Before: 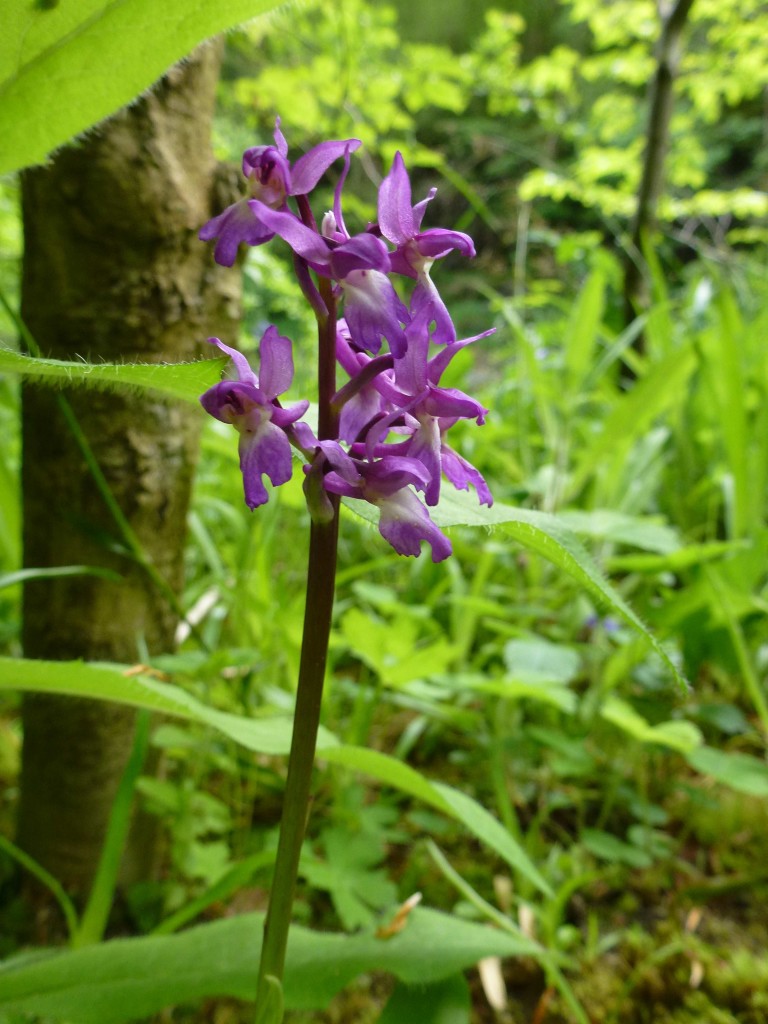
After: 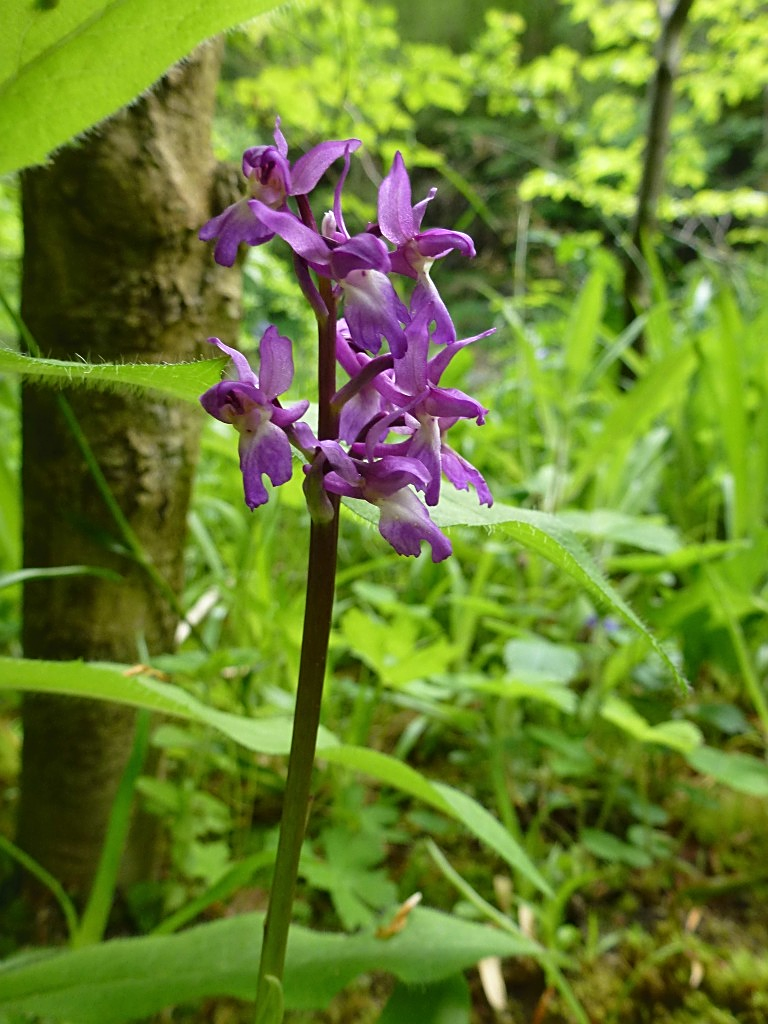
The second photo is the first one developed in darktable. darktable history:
sharpen: on, module defaults
shadows and highlights: shadows 62.99, white point adjustment 0.544, highlights -34.51, compress 83.86%
